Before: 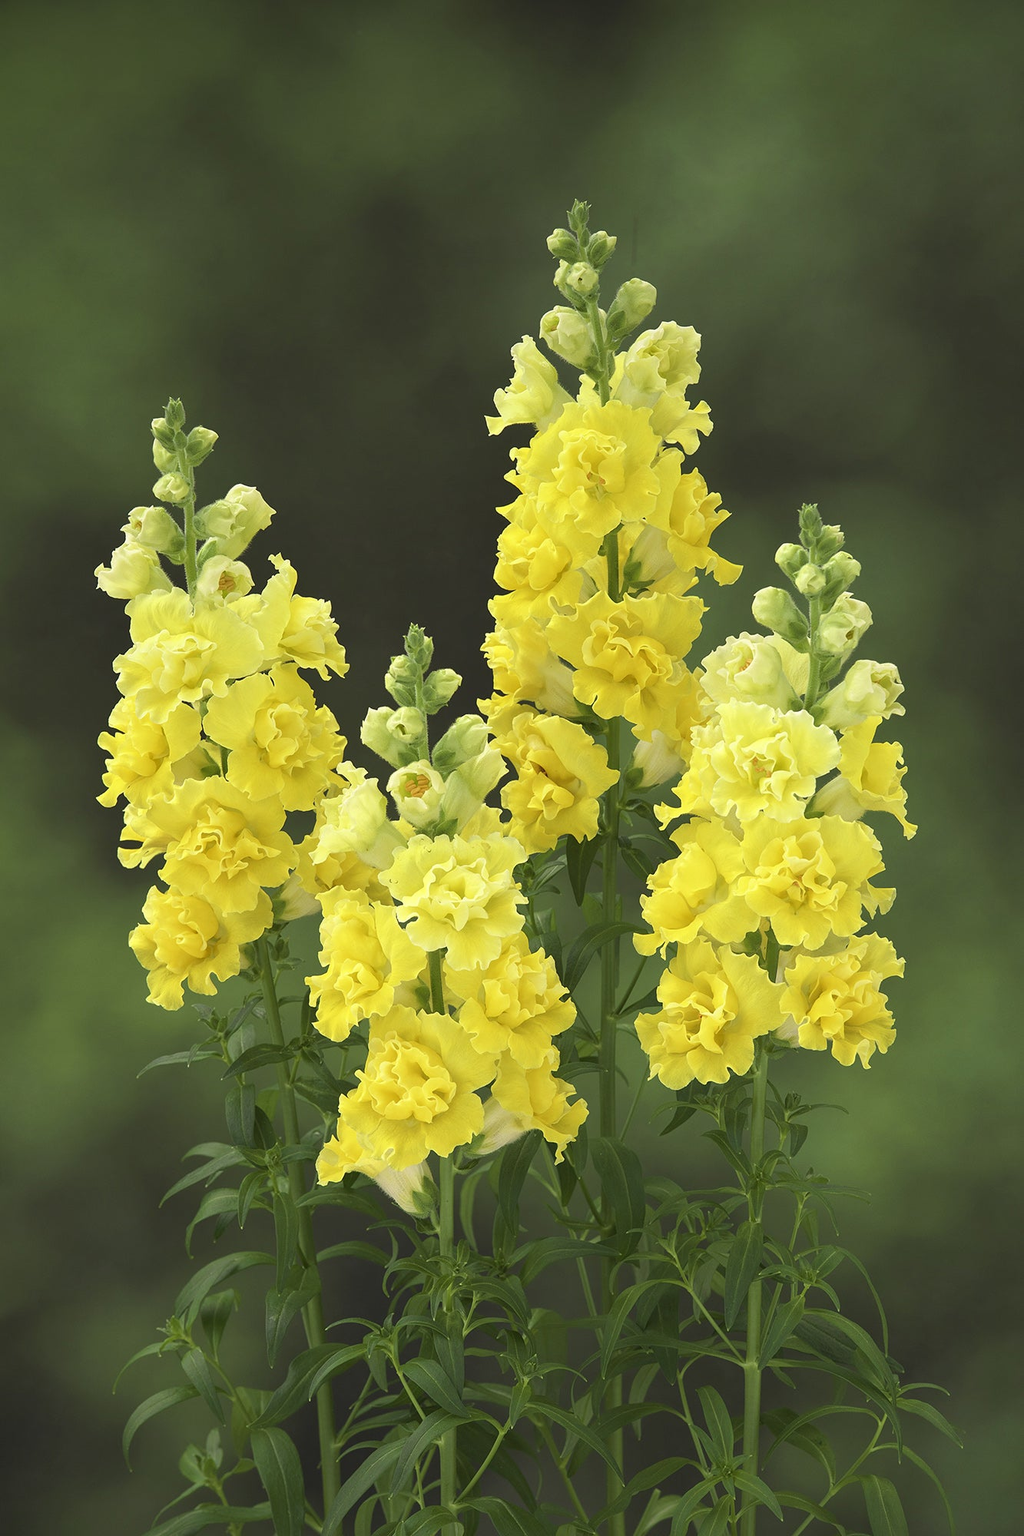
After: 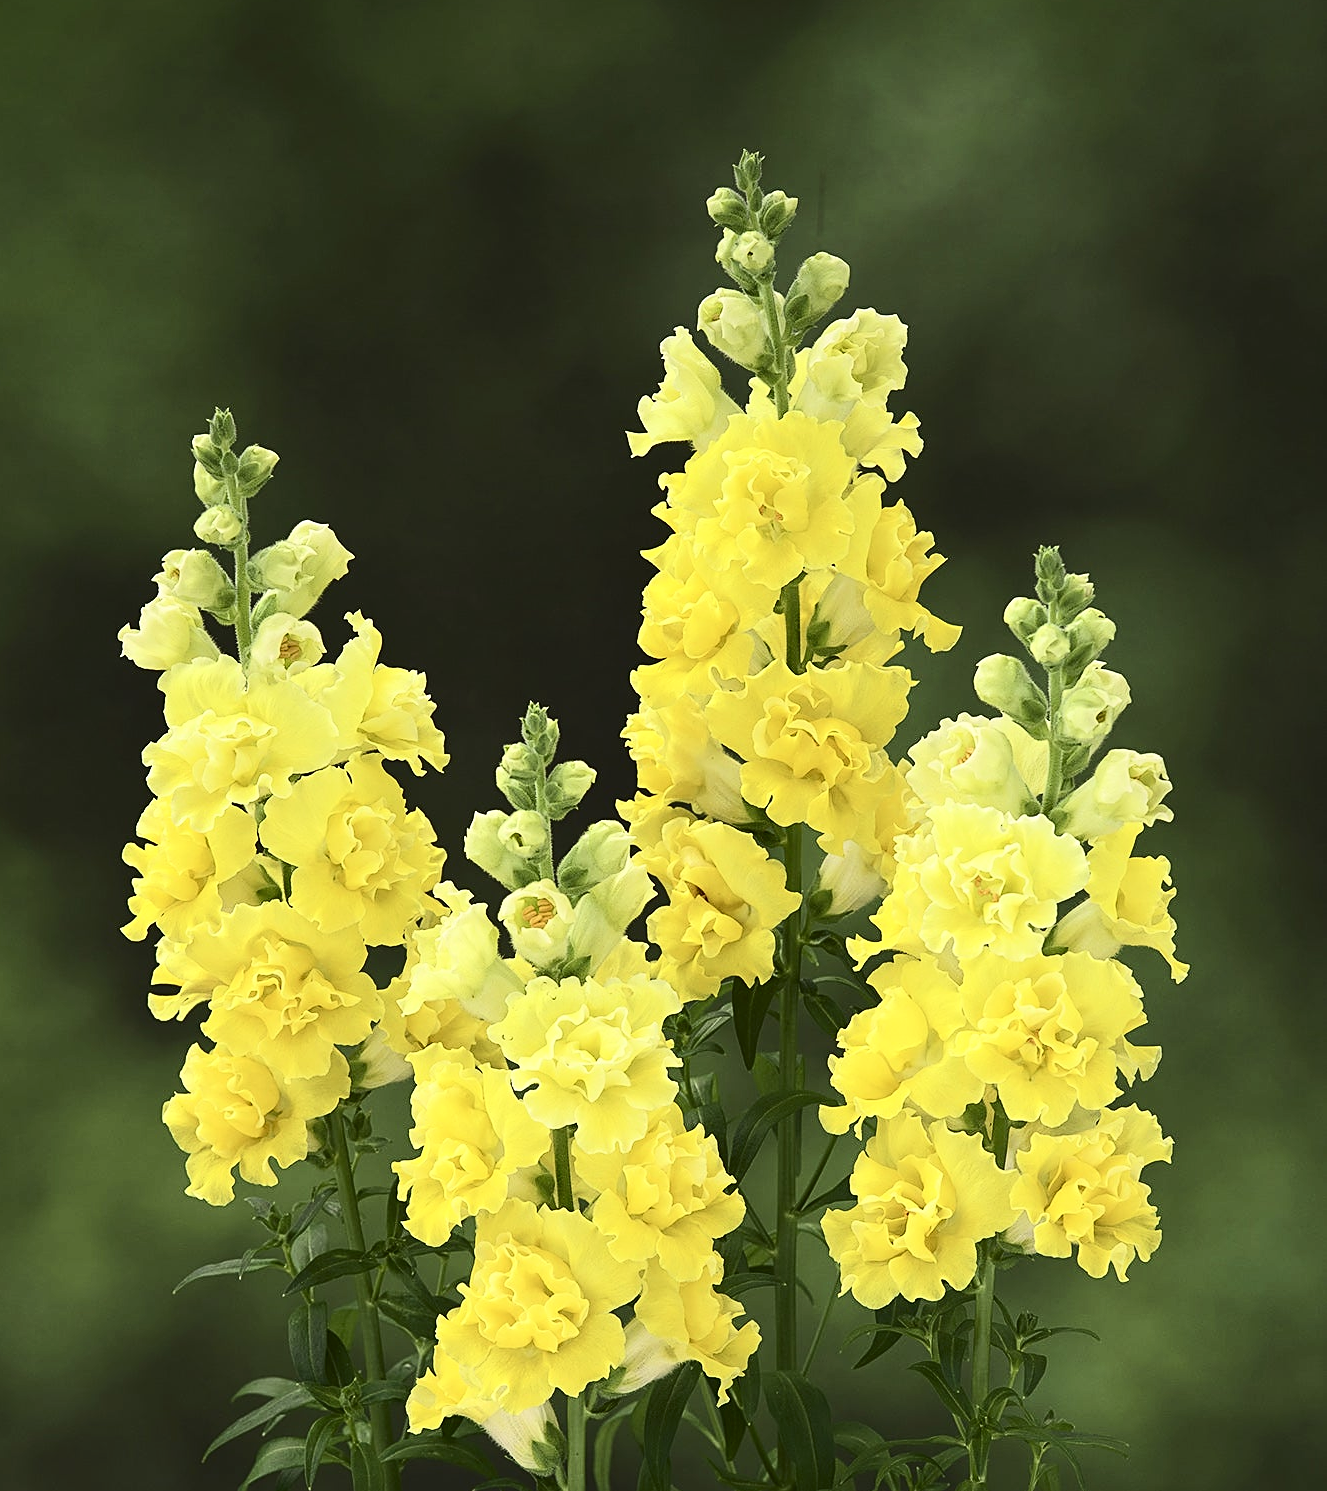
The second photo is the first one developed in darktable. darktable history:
crop: left 0.393%, top 5.544%, bottom 19.903%
contrast brightness saturation: contrast 0.279
sharpen: on, module defaults
